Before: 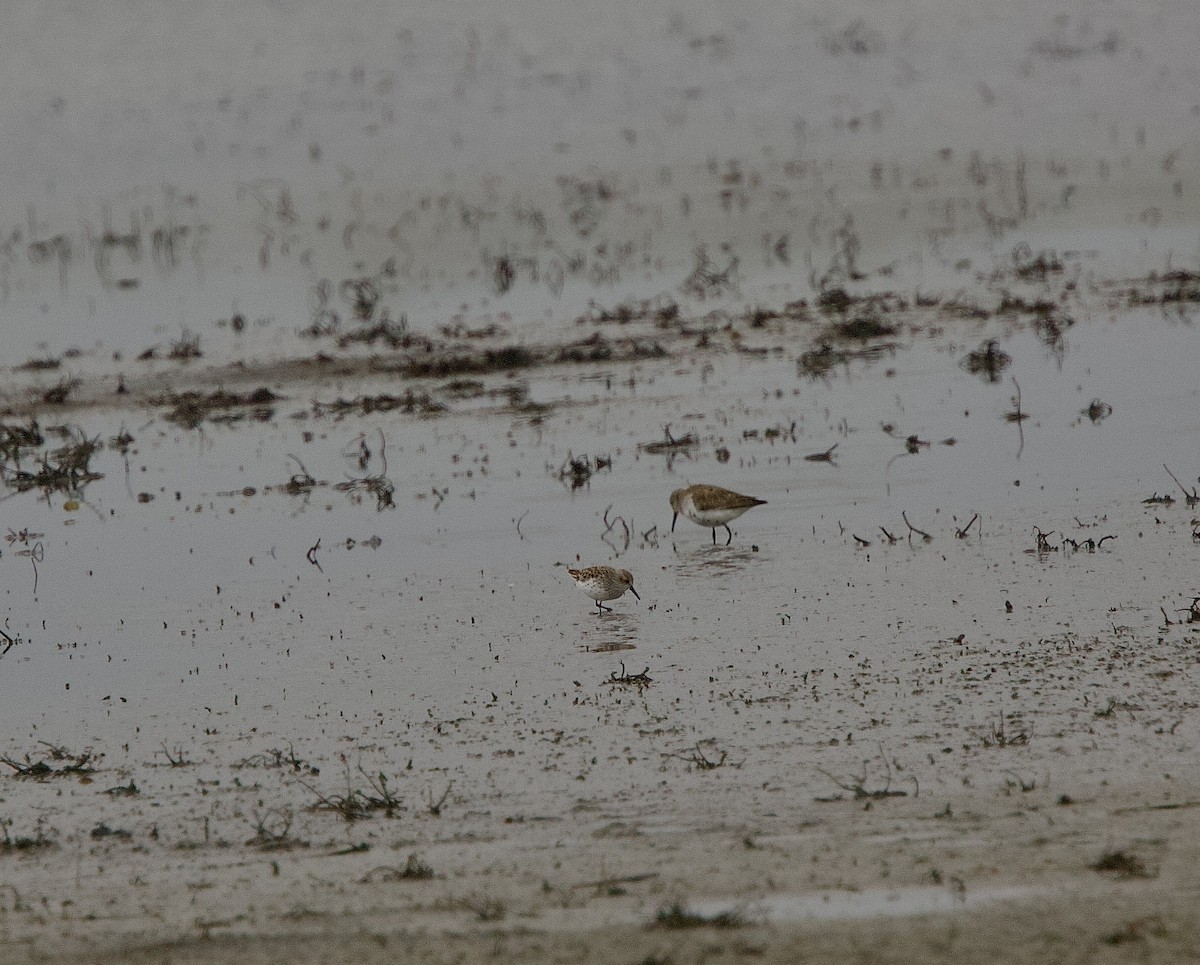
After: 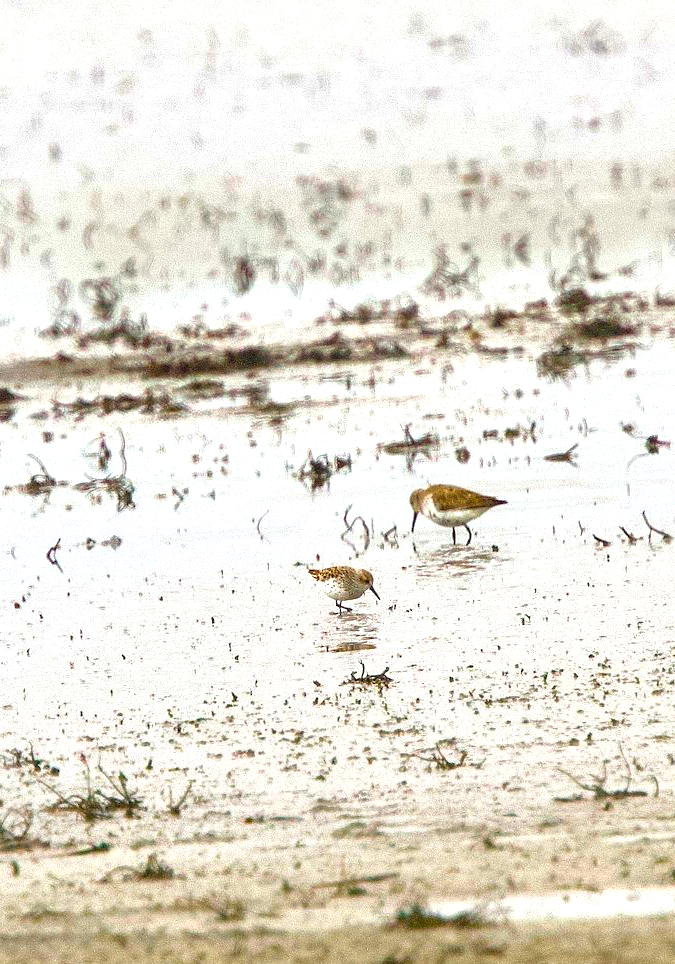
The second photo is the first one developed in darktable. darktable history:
color balance rgb: linear chroma grading › global chroma 9.154%, perceptual saturation grading › global saturation 29.521%, perceptual brilliance grading › global brilliance 12.559%, perceptual brilliance grading › highlights 14.867%, global vibrance 20%
crop: left 21.686%, right 22.01%, bottom 0.003%
shadows and highlights: shadows 24.85, highlights -23.71
exposure: black level correction 0, exposure 1.2 EV, compensate highlight preservation false
